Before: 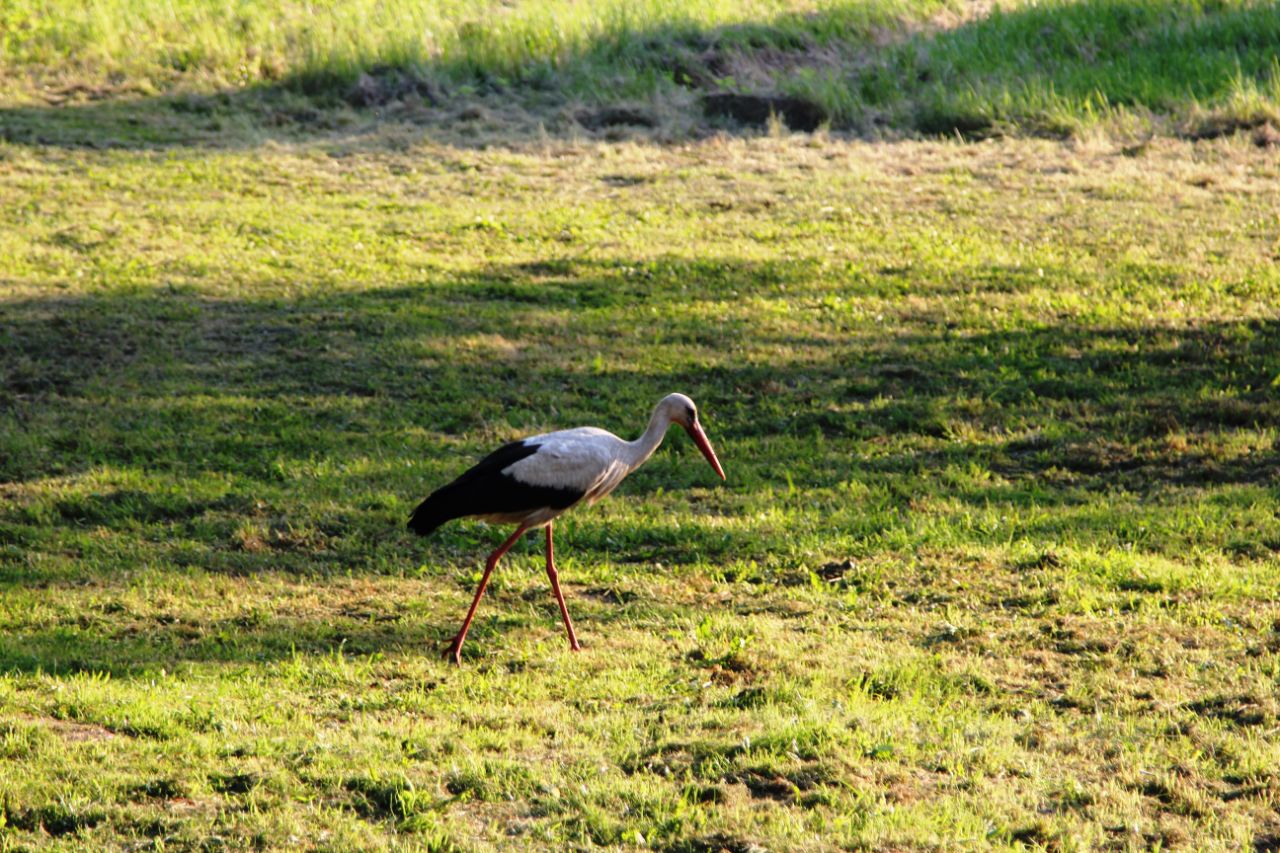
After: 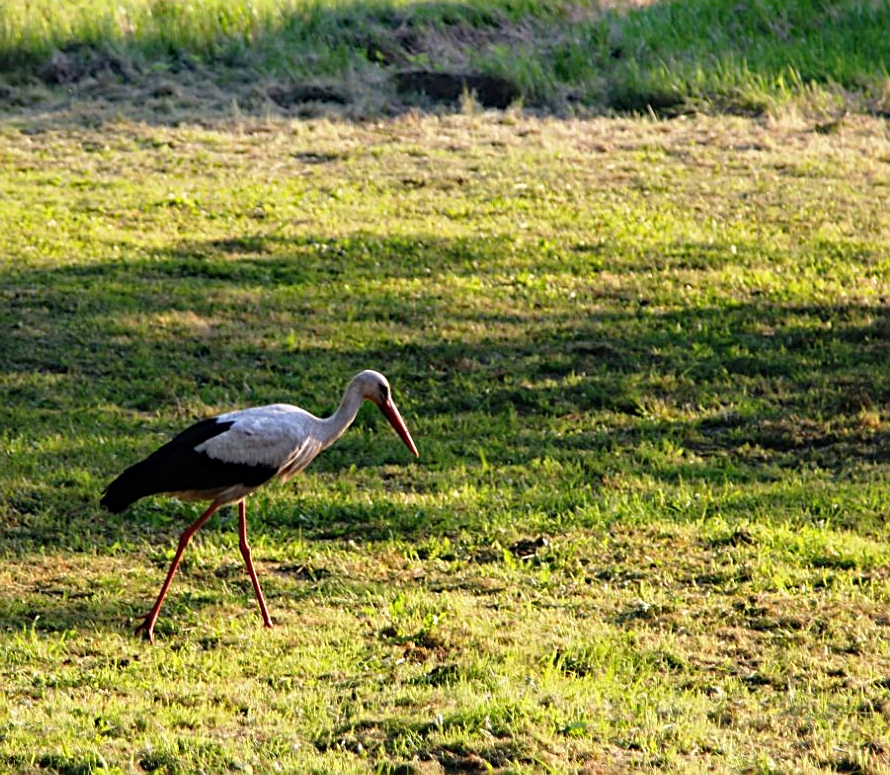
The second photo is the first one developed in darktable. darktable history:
crop and rotate: left 24.034%, top 2.838%, right 6.406%, bottom 6.299%
haze removal: compatibility mode true, adaptive false
sharpen: on, module defaults
